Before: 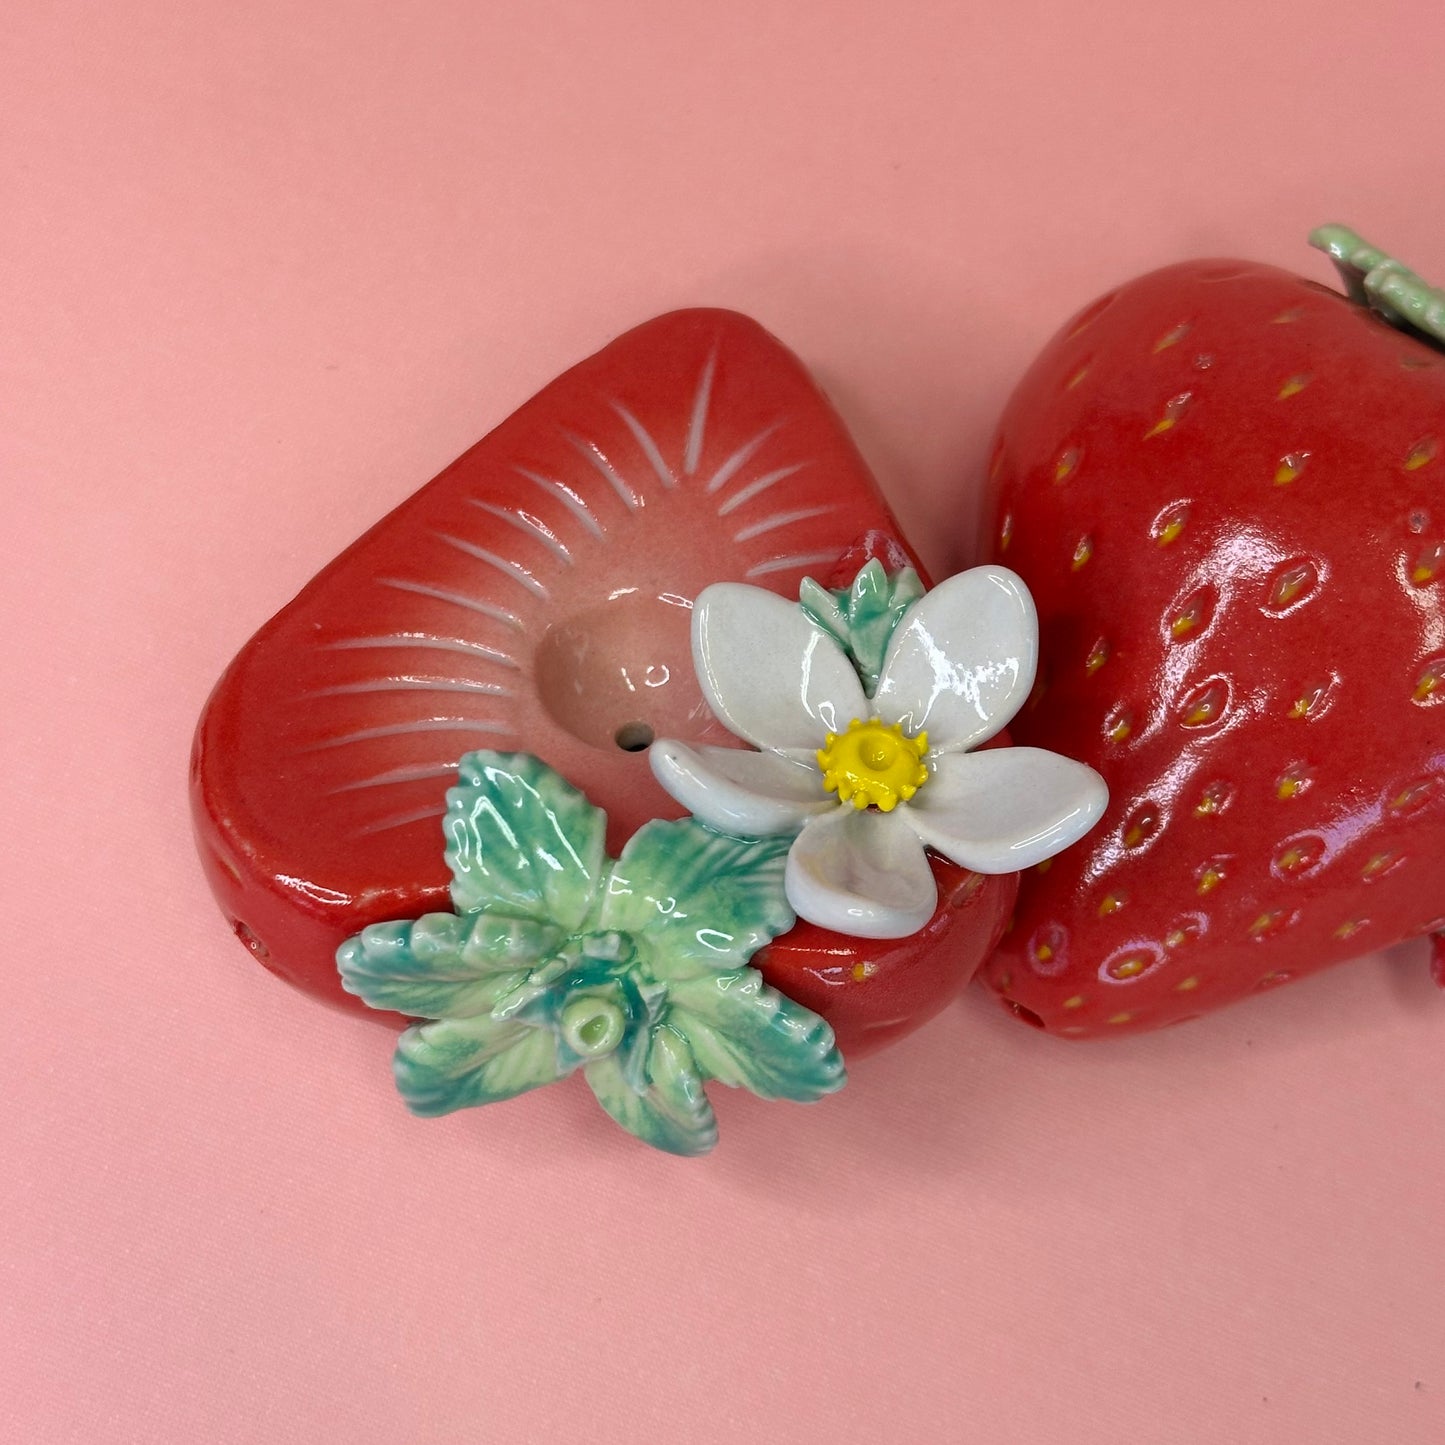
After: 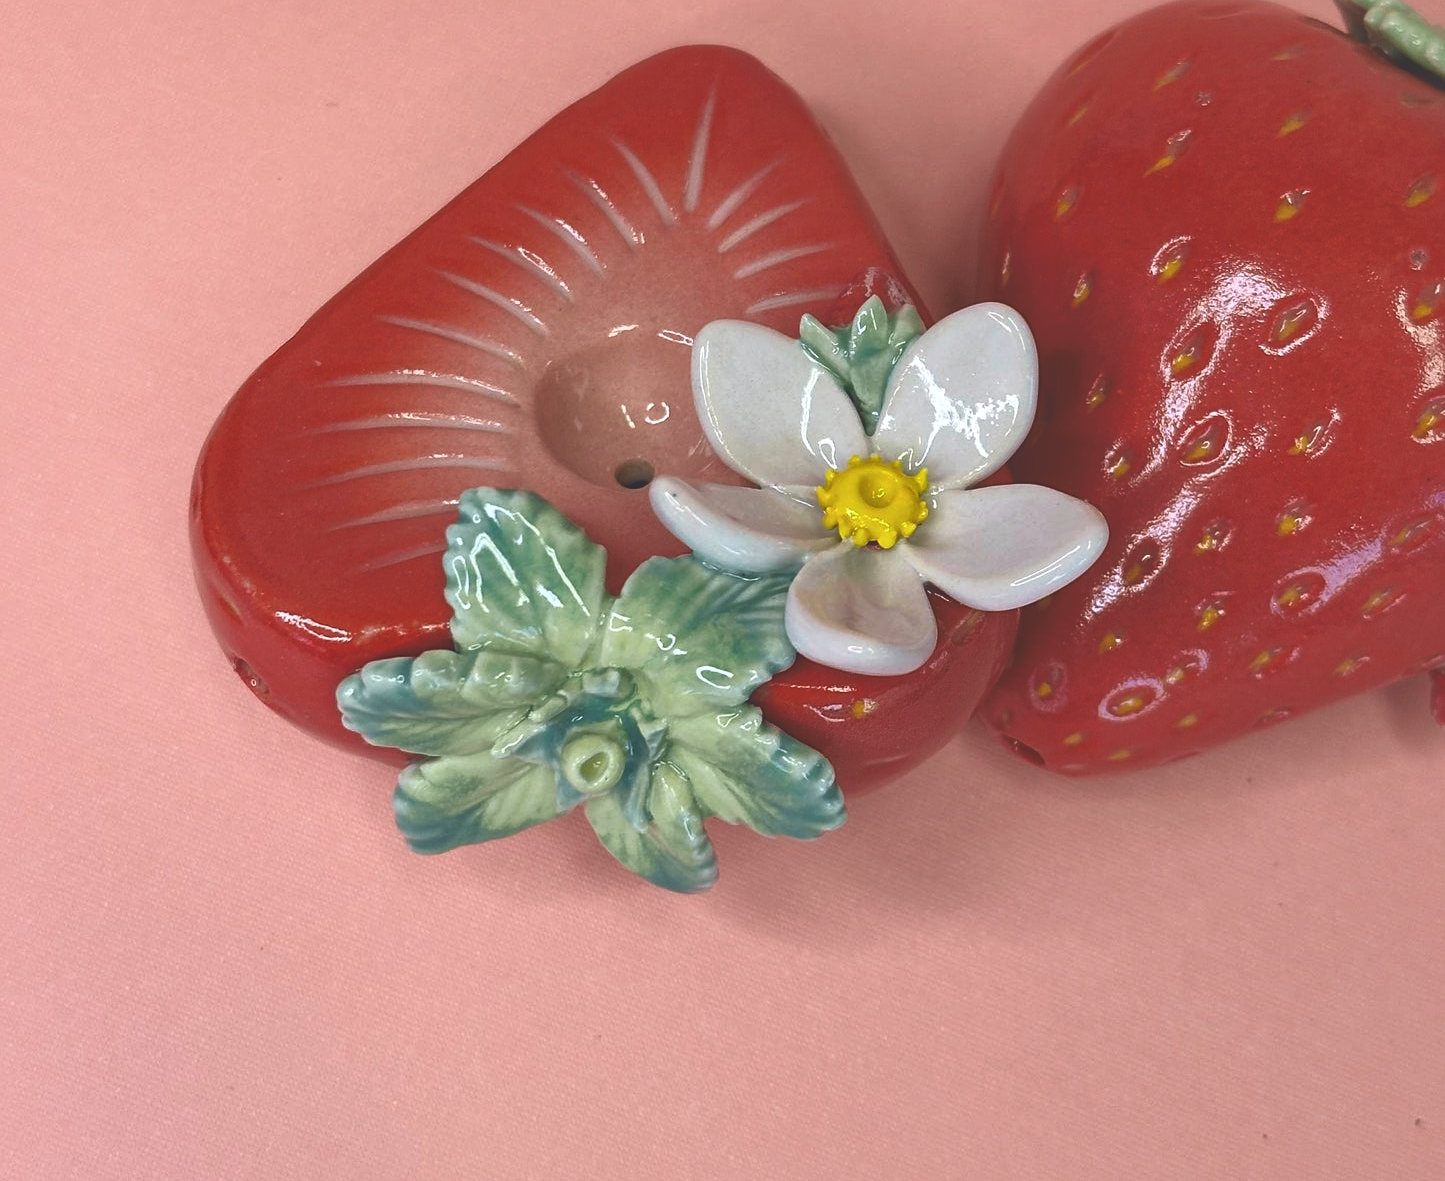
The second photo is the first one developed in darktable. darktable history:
sharpen: amount 0.206
shadows and highlights: shadows 25.37, highlights -24.88
tone curve: curves: ch0 [(0, 0) (0.15, 0.17) (0.452, 0.437) (0.611, 0.588) (0.751, 0.749) (1, 1)]; ch1 [(0, 0) (0.325, 0.327) (0.413, 0.442) (0.475, 0.467) (0.512, 0.522) (0.541, 0.55) (0.617, 0.612) (0.695, 0.697) (1, 1)]; ch2 [(0, 0) (0.386, 0.397) (0.452, 0.459) (0.505, 0.498) (0.536, 0.546) (0.574, 0.571) (0.633, 0.653) (1, 1)], color space Lab, independent channels, preserve colors none
crop and rotate: top 18.207%
exposure: black level correction -0.03, compensate exposure bias true, compensate highlight preservation false
local contrast: mode bilateral grid, contrast 20, coarseness 51, detail 119%, midtone range 0.2
